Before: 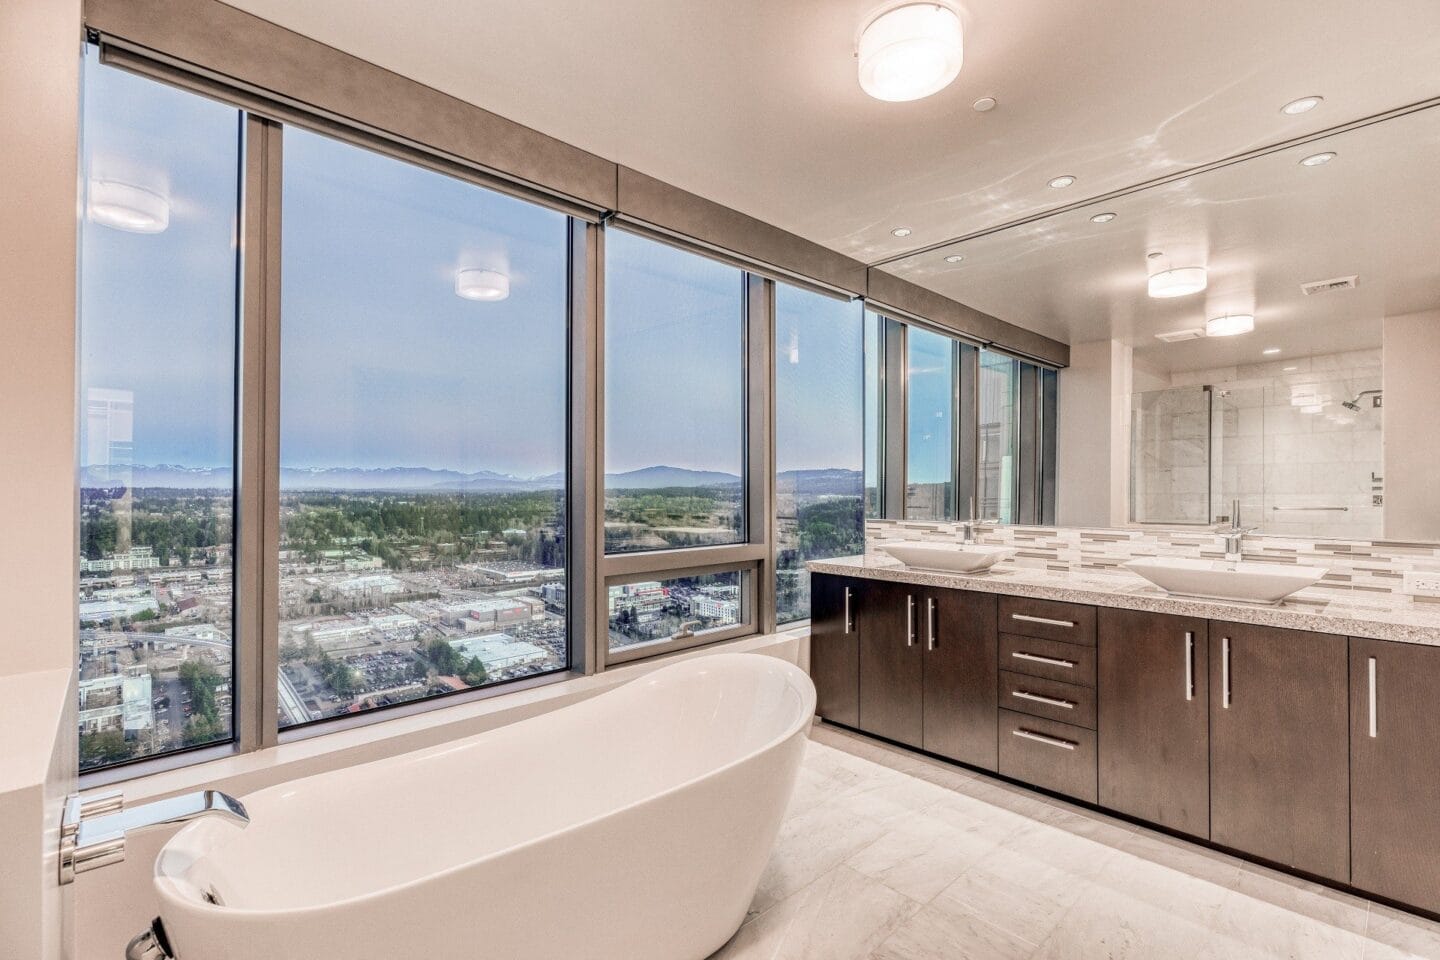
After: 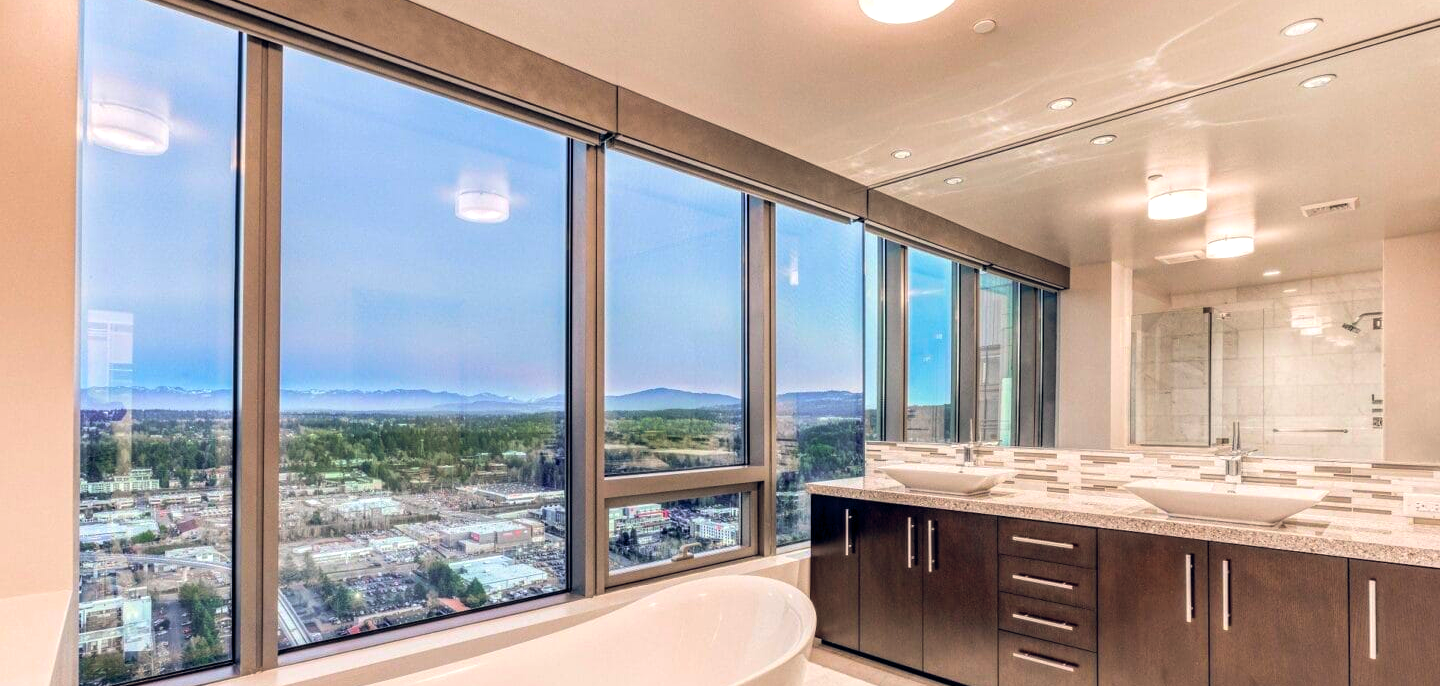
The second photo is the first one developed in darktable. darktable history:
crop and rotate: top 8.153%, bottom 20.311%
color balance rgb: global offset › chroma 0.093%, global offset › hue 253.69°, perceptual saturation grading › global saturation 61.66%, perceptual saturation grading › highlights 20.785%, perceptual saturation grading › shadows -49.197%, global vibrance 25.098%, contrast 10.455%
